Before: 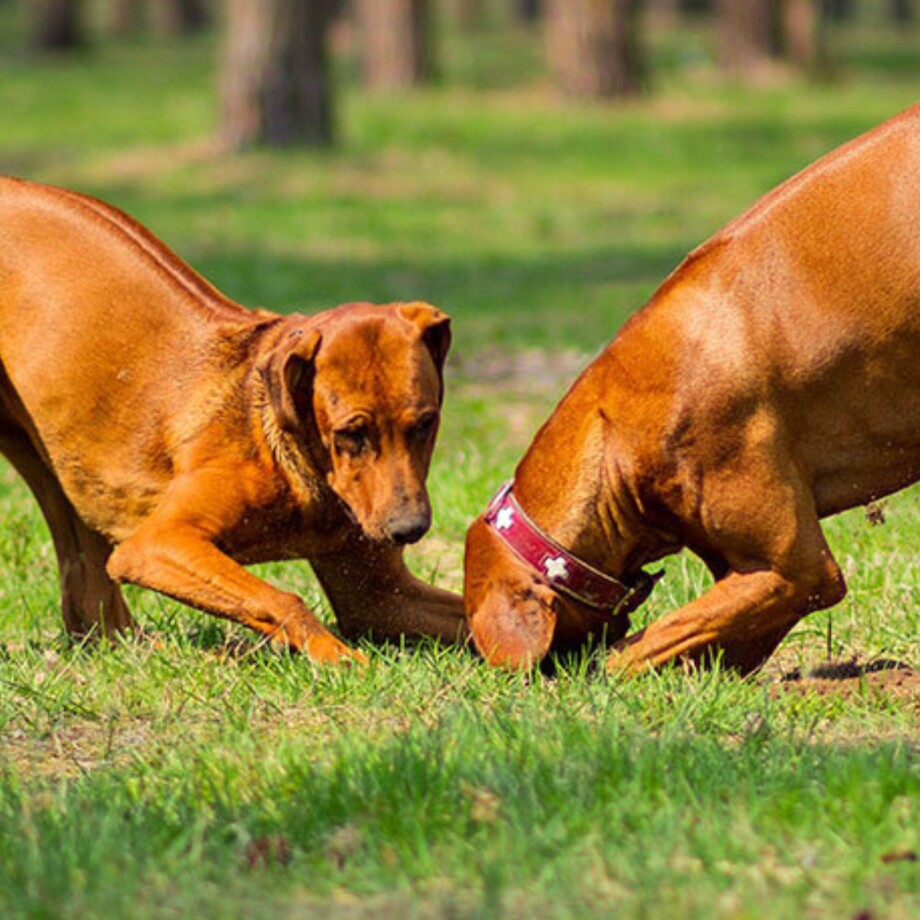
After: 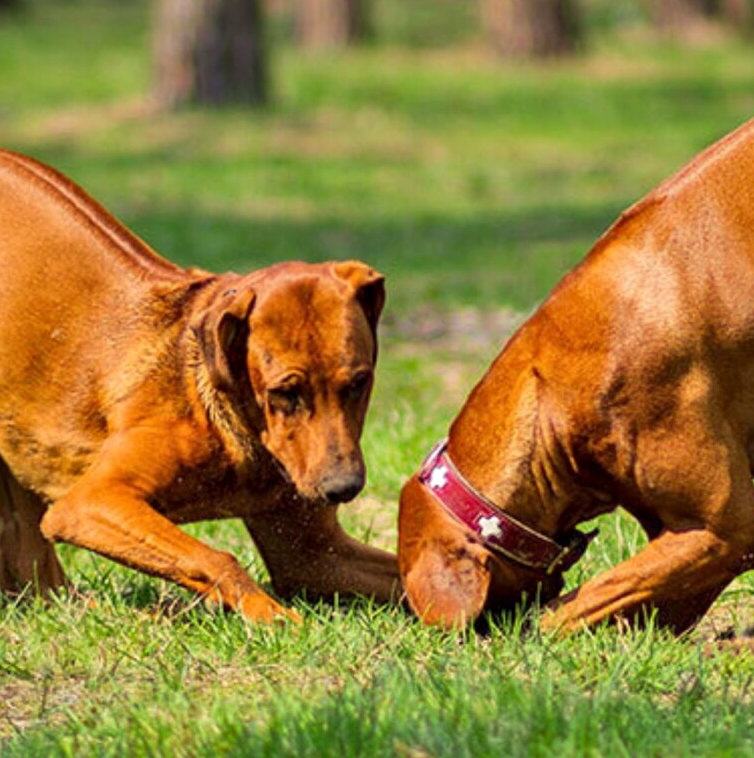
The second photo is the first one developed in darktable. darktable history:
local contrast: mode bilateral grid, contrast 28, coarseness 17, detail 115%, midtone range 0.2
crop and rotate: left 7.38%, top 4.493%, right 10.559%, bottom 13.019%
